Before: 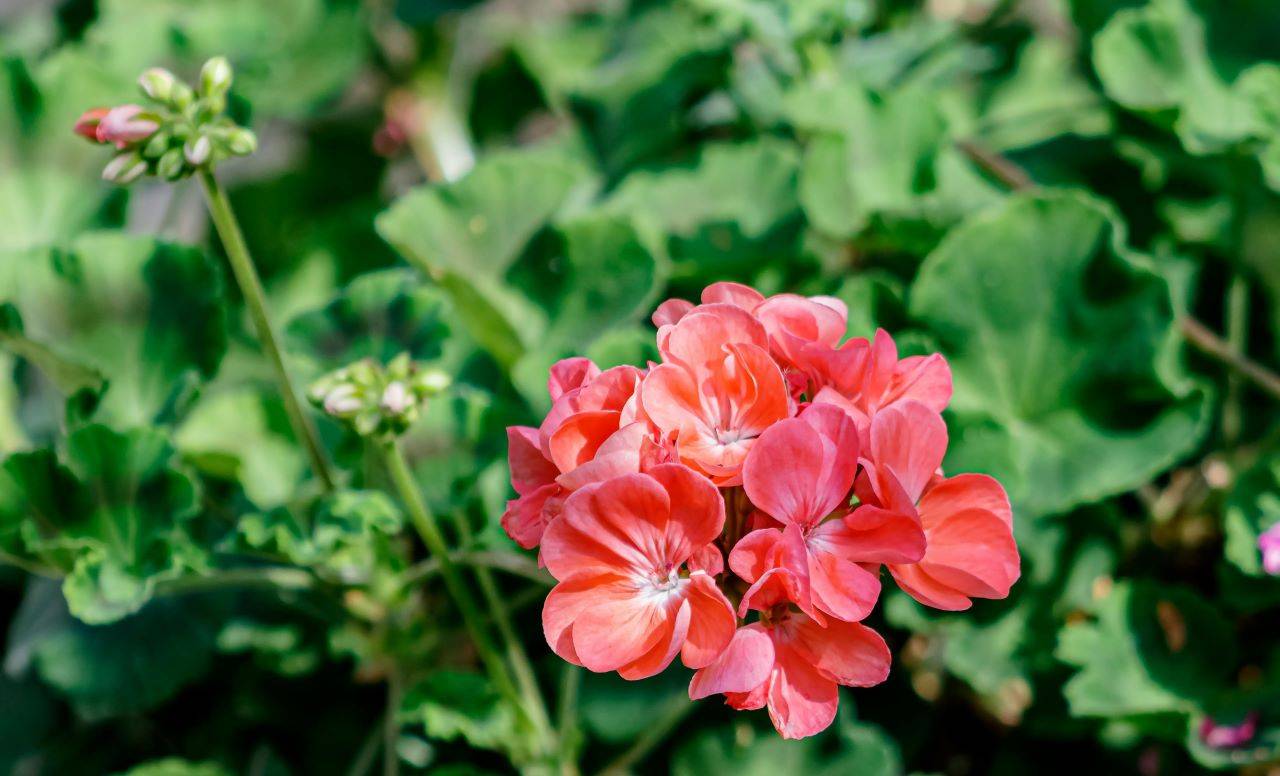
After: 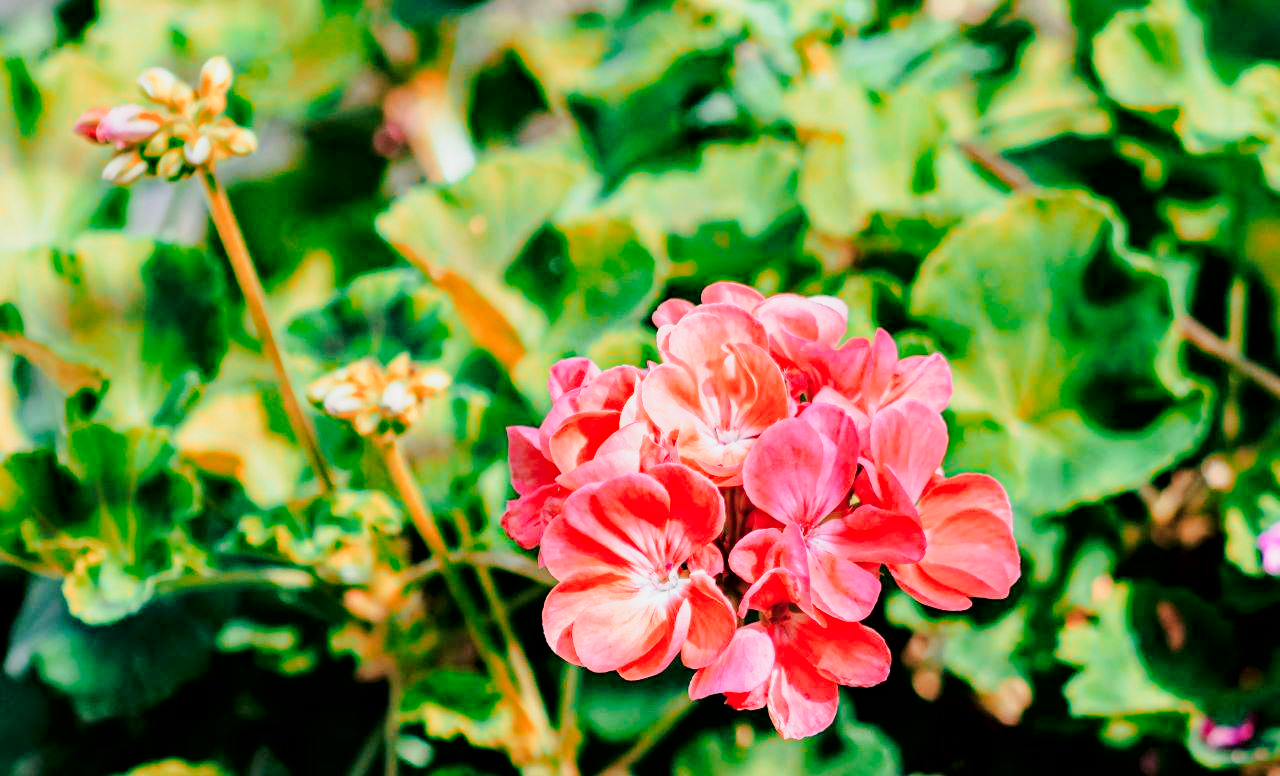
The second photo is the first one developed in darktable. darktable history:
base curve: curves: ch0 [(0, 0) (0.028, 0.03) (0.121, 0.232) (0.46, 0.748) (0.859, 0.968) (1, 1)], preserve colors none
tone curve: curves: ch0 [(0.047, 0) (0.292, 0.352) (0.657, 0.678) (1, 0.958)], color space Lab, independent channels, preserve colors none
haze removal: compatibility mode true, adaptive false
color zones: curves: ch2 [(0, 0.5) (0.084, 0.497) (0.323, 0.335) (0.4, 0.497) (1, 0.5)]
